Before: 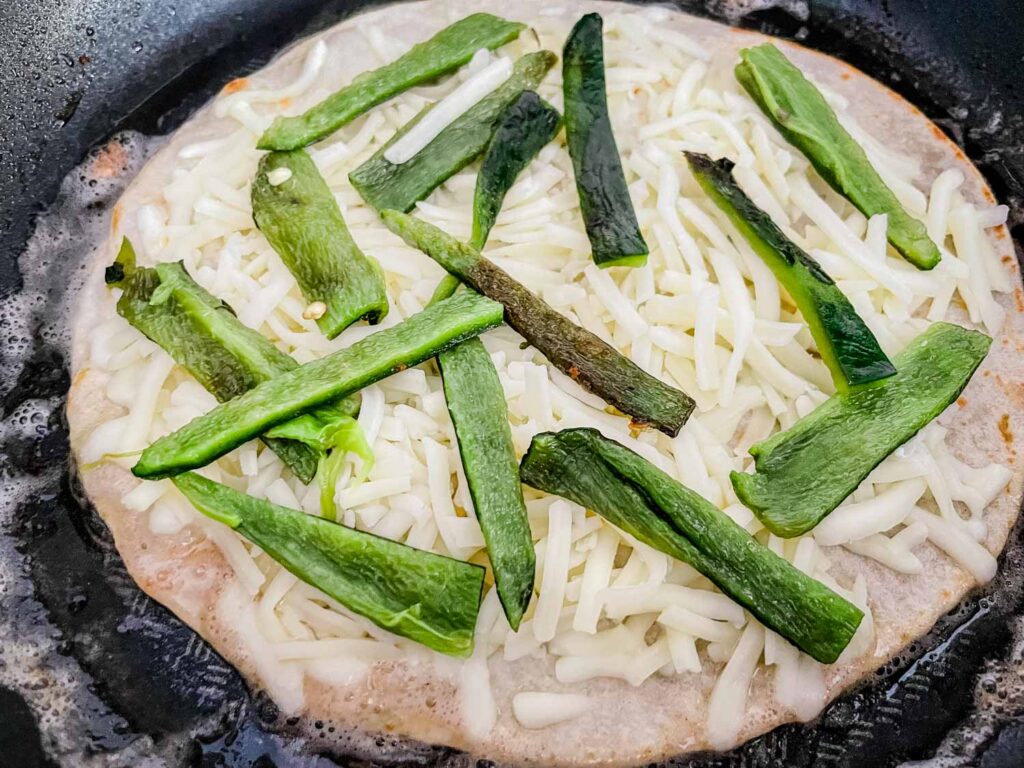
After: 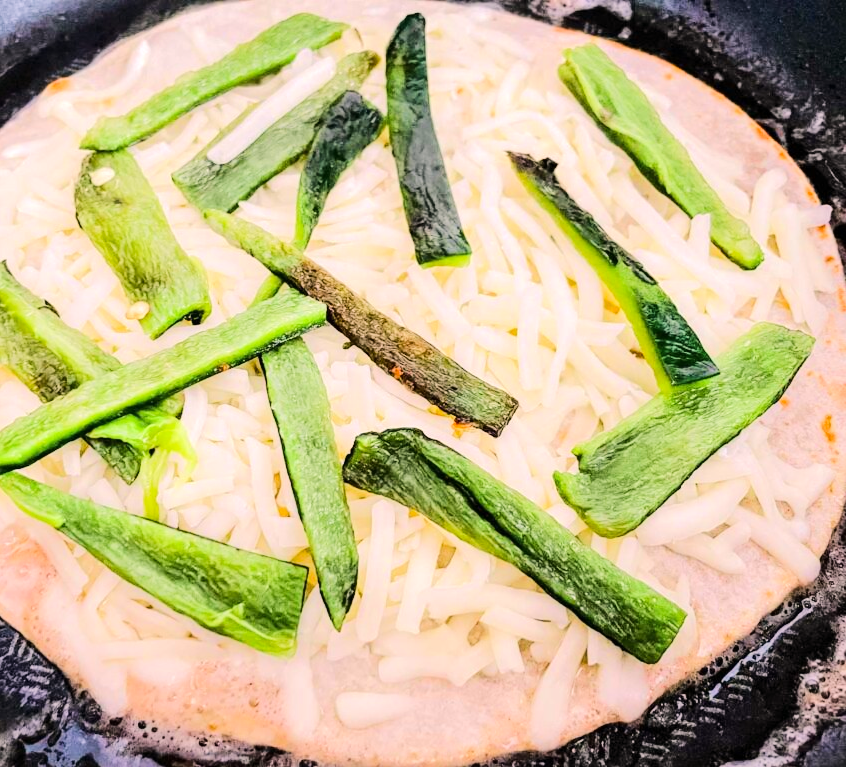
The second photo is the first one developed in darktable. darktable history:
color calibration: output R [1.063, -0.012, -0.003, 0], output B [-0.079, 0.047, 1, 0], gray › normalize channels true, illuminant same as pipeline (D50), adaptation XYZ, x 0.345, y 0.358, temperature 5016.18 K, gamut compression 0.014
crop: left 17.299%, bottom 0.049%
tone equalizer: -7 EV 0.149 EV, -6 EV 0.596 EV, -5 EV 1.17 EV, -4 EV 1.37 EV, -3 EV 1.13 EV, -2 EV 0.6 EV, -1 EV 0.162 EV, edges refinement/feathering 500, mask exposure compensation -1.57 EV, preserve details no
